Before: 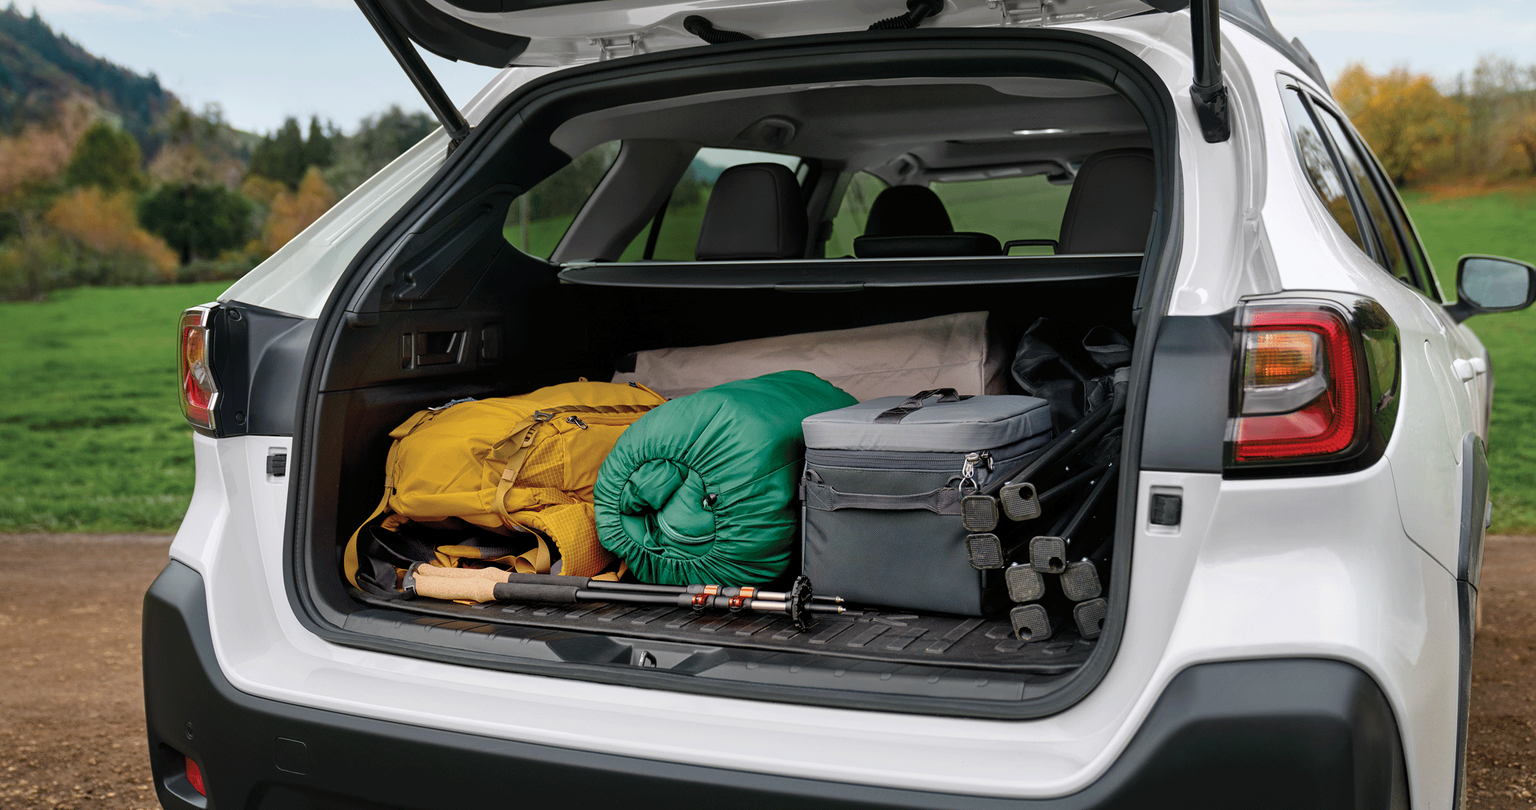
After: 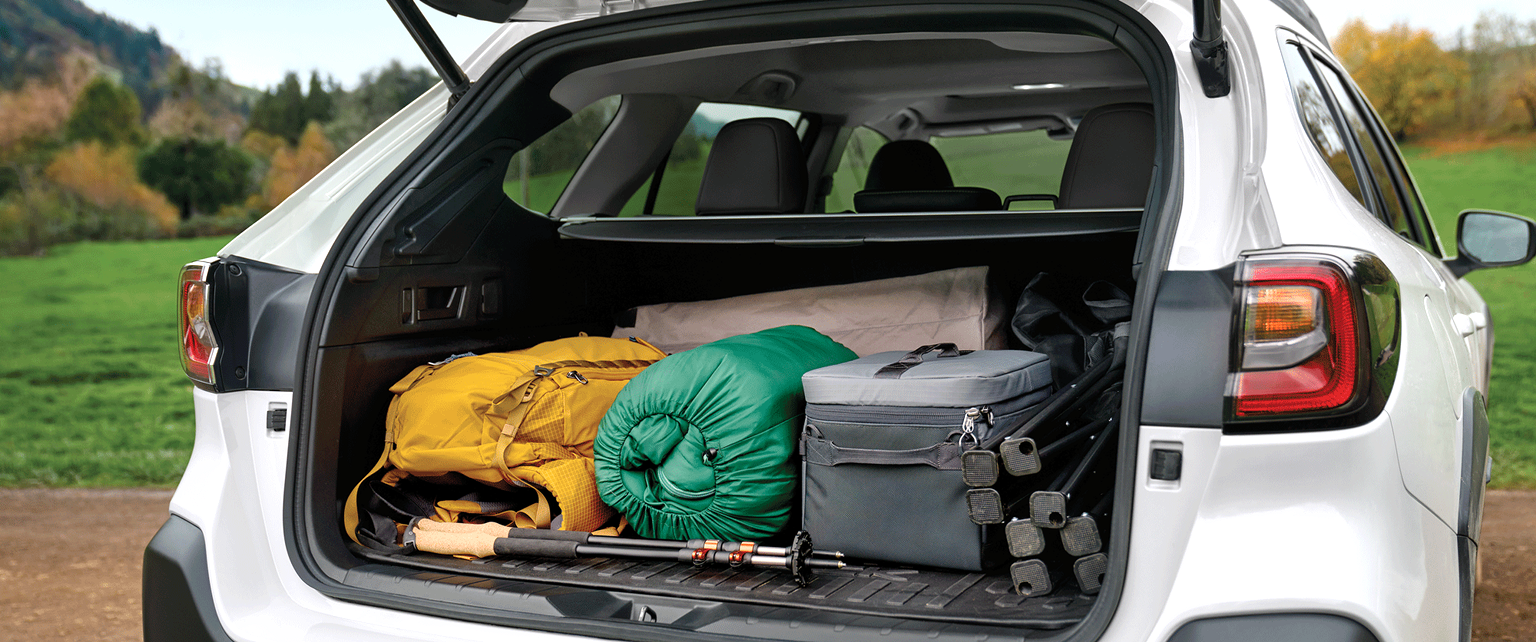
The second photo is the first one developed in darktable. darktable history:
exposure: exposure 0.197 EV
crop and rotate: top 5.667%, bottom 14.937%
